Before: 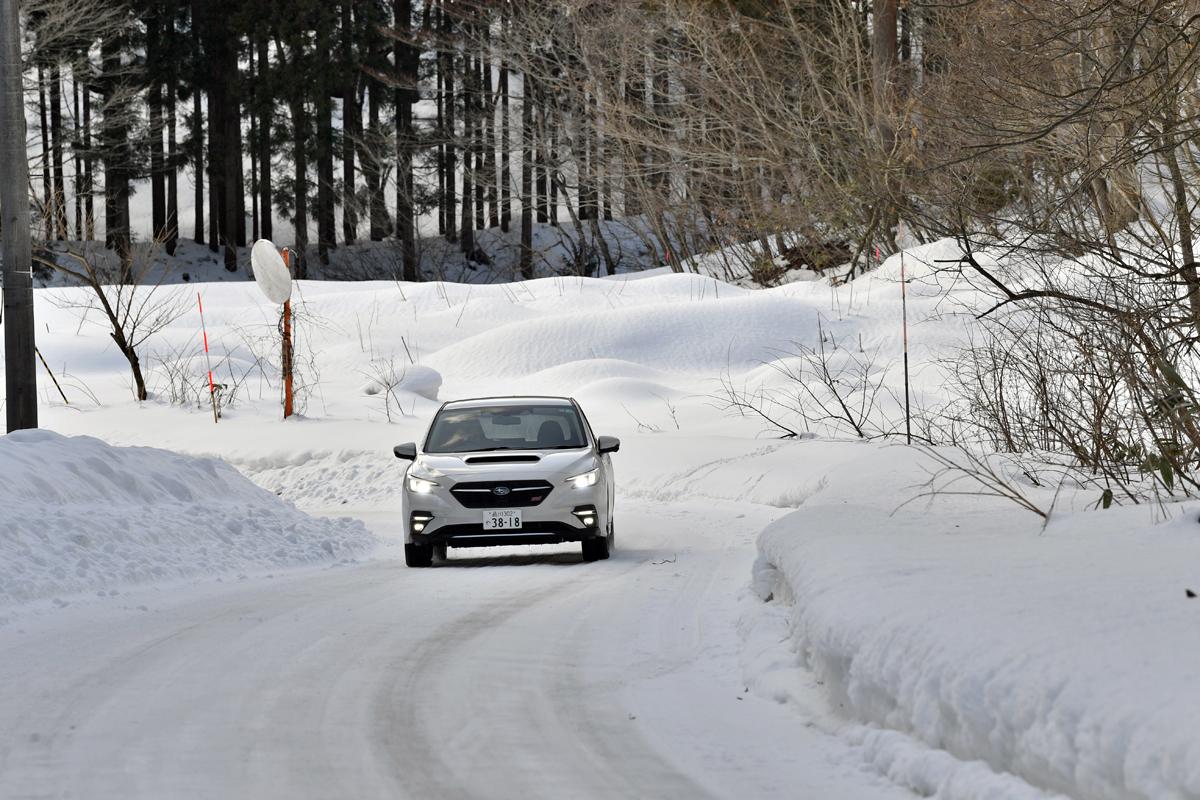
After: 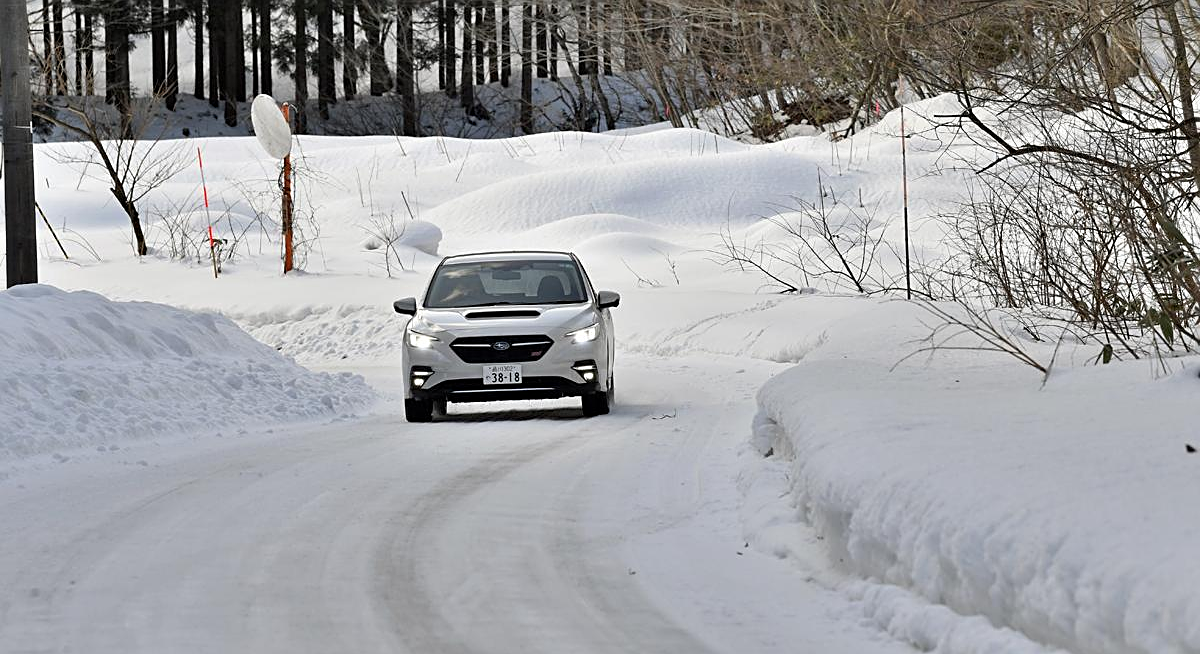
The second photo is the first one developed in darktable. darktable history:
crop and rotate: top 18.207%
sharpen: on, module defaults
